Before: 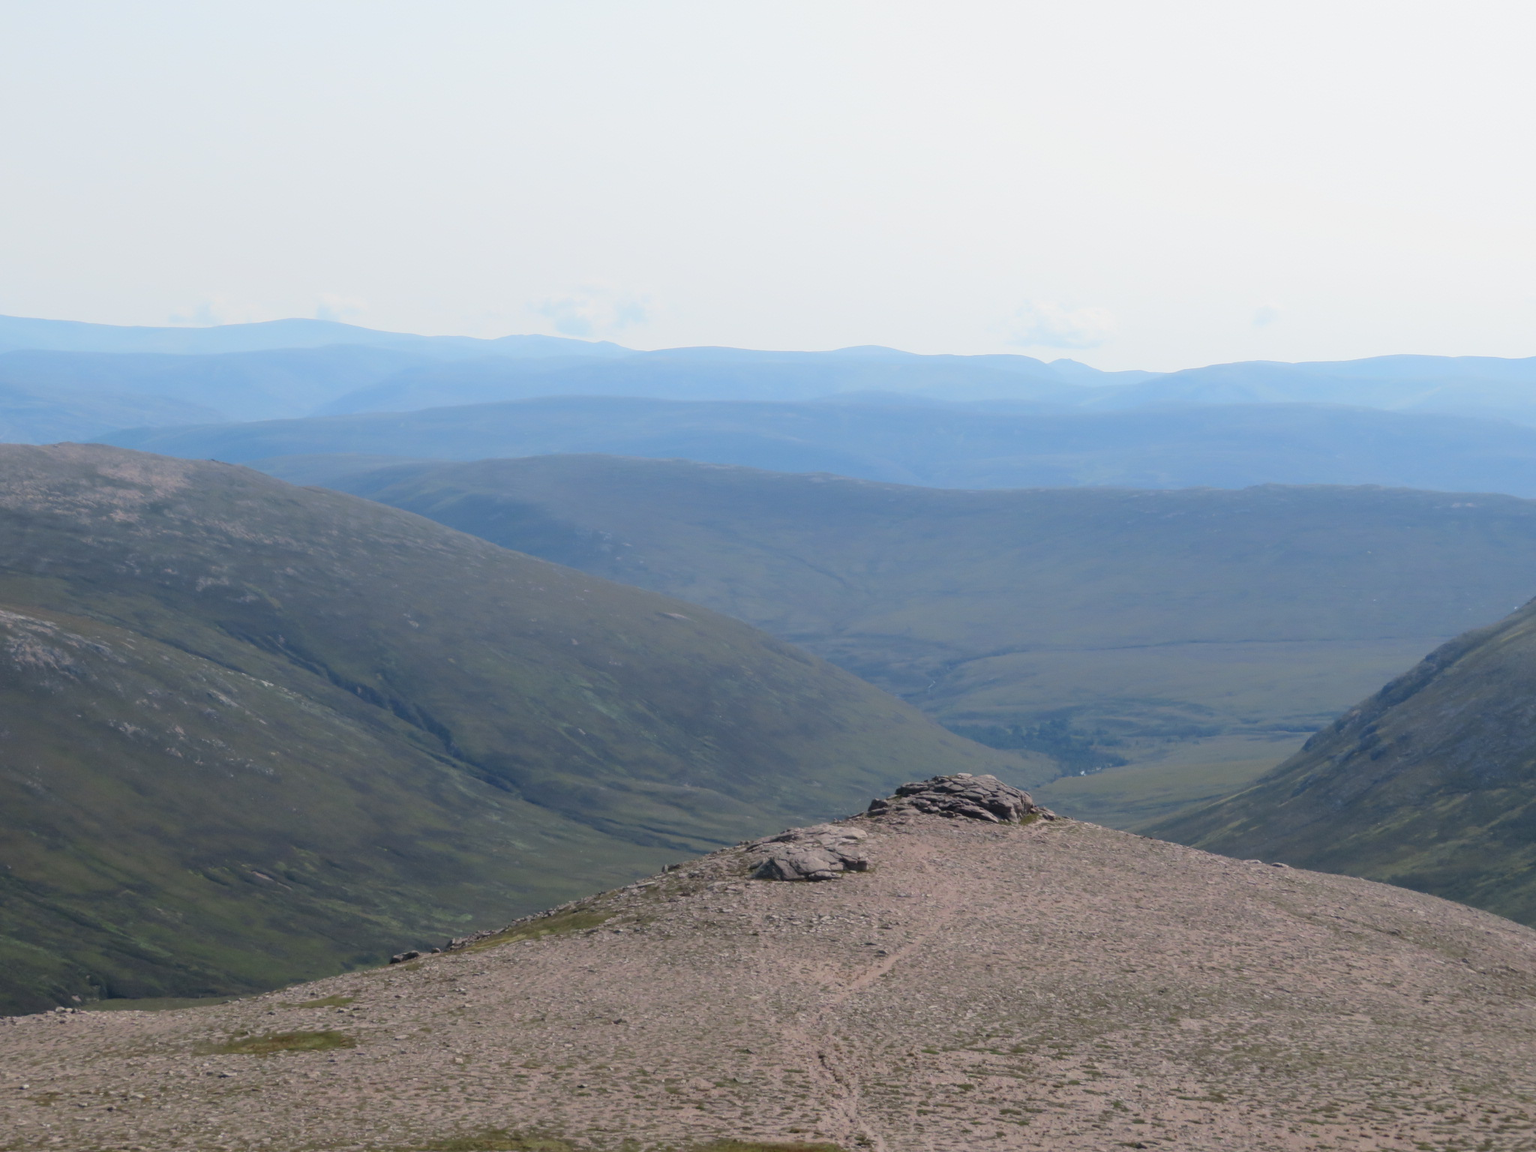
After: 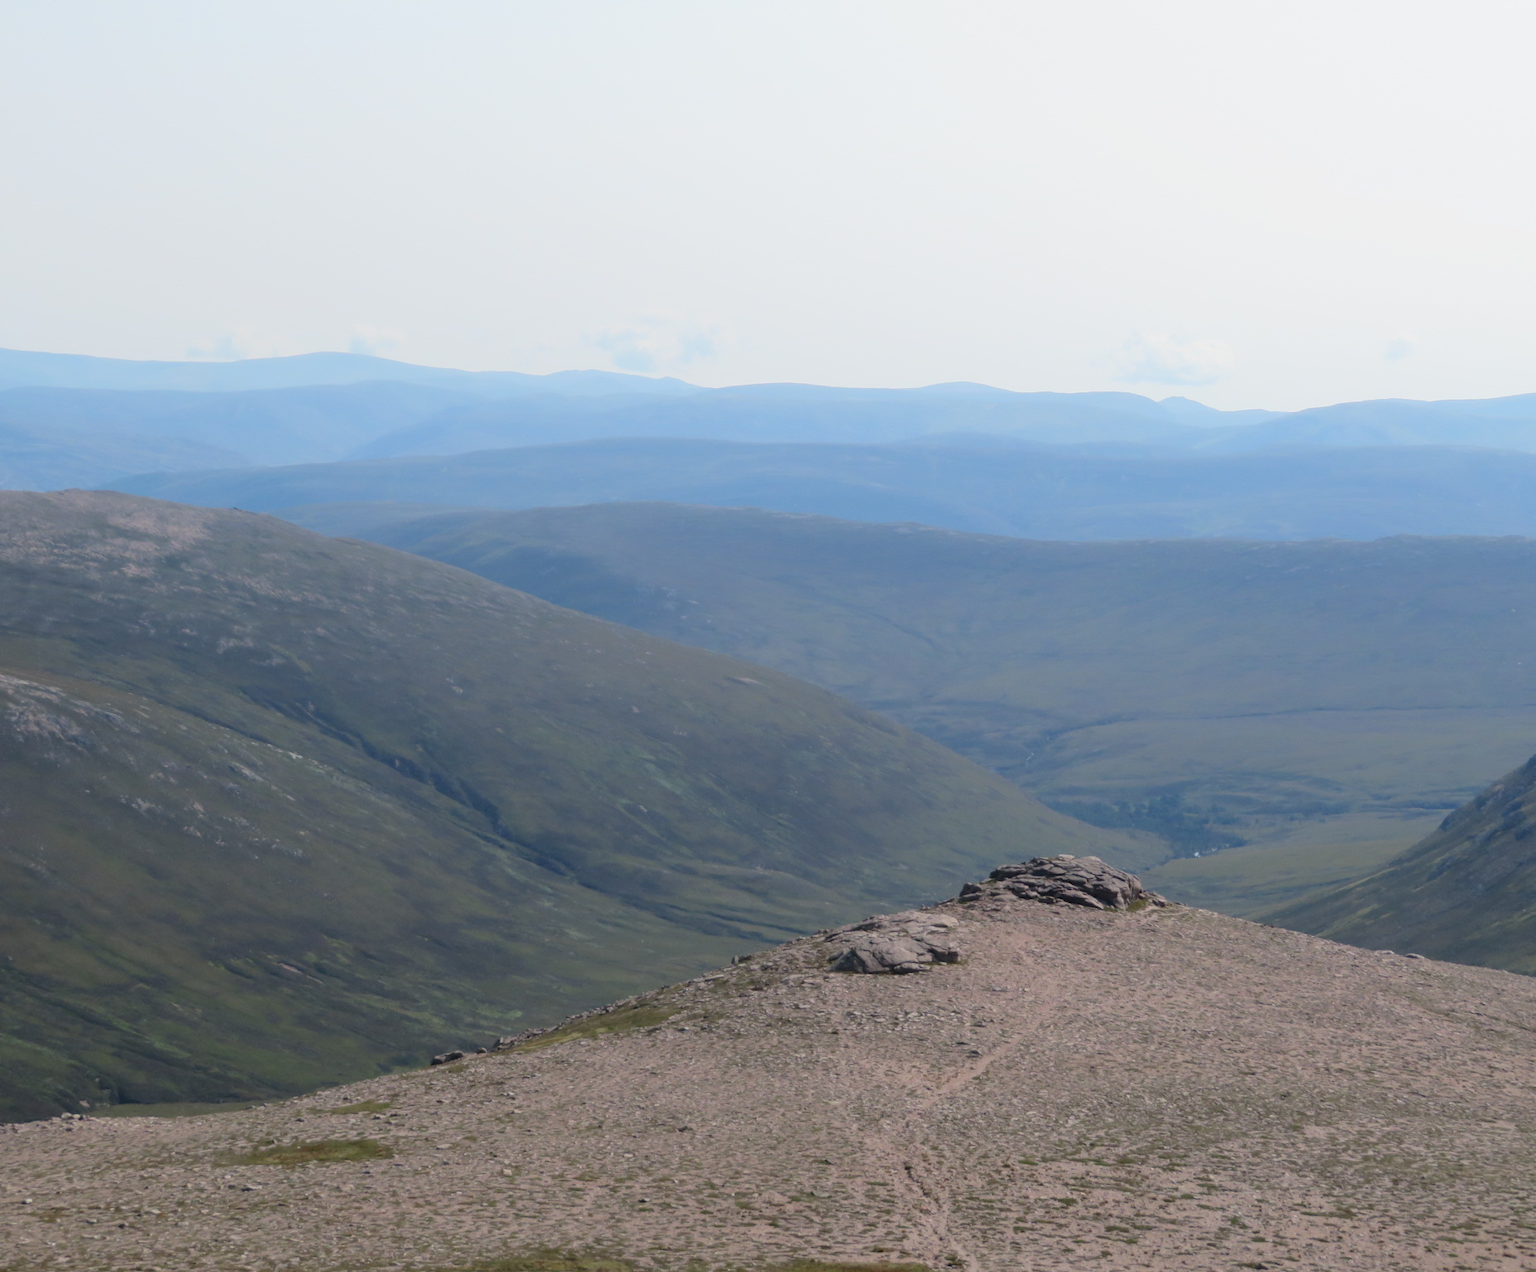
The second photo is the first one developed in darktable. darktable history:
crop: right 9.499%, bottom 0.047%
